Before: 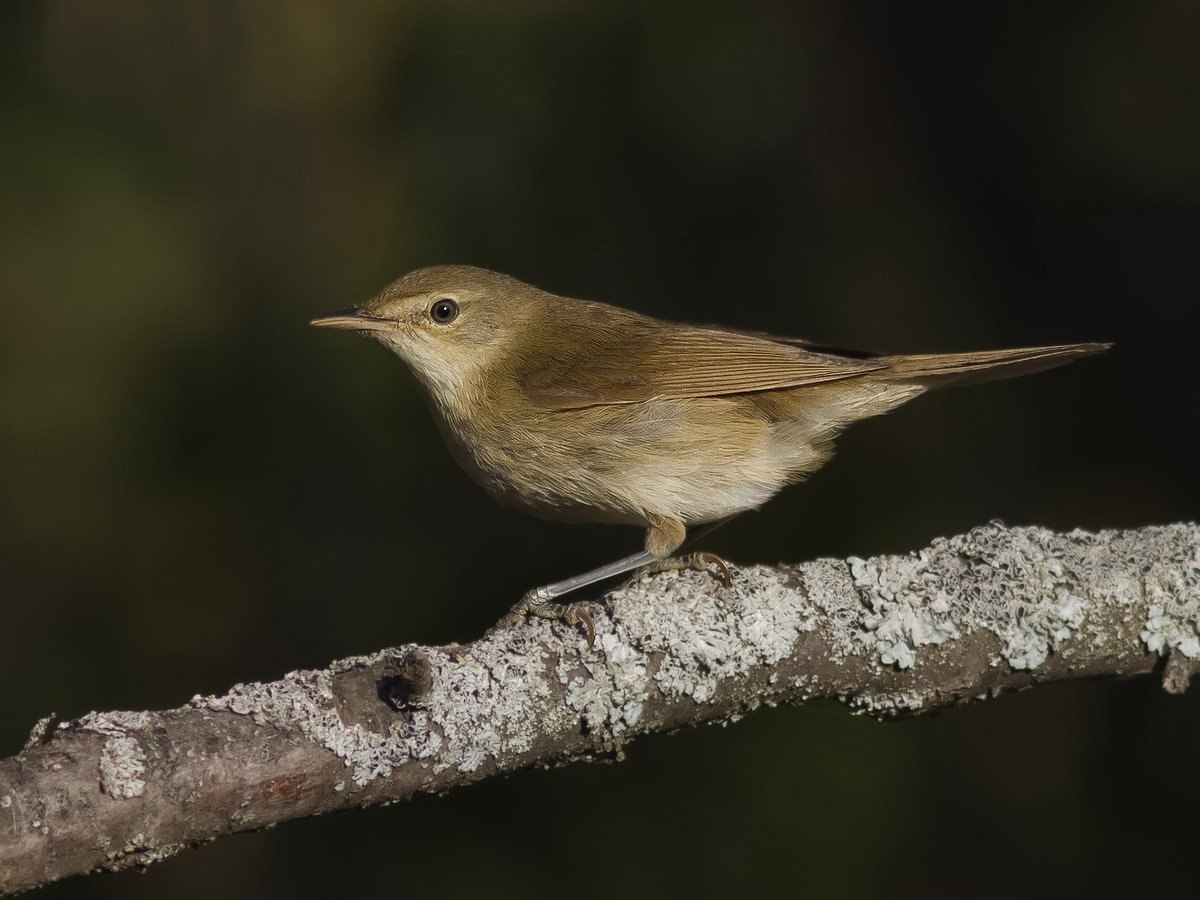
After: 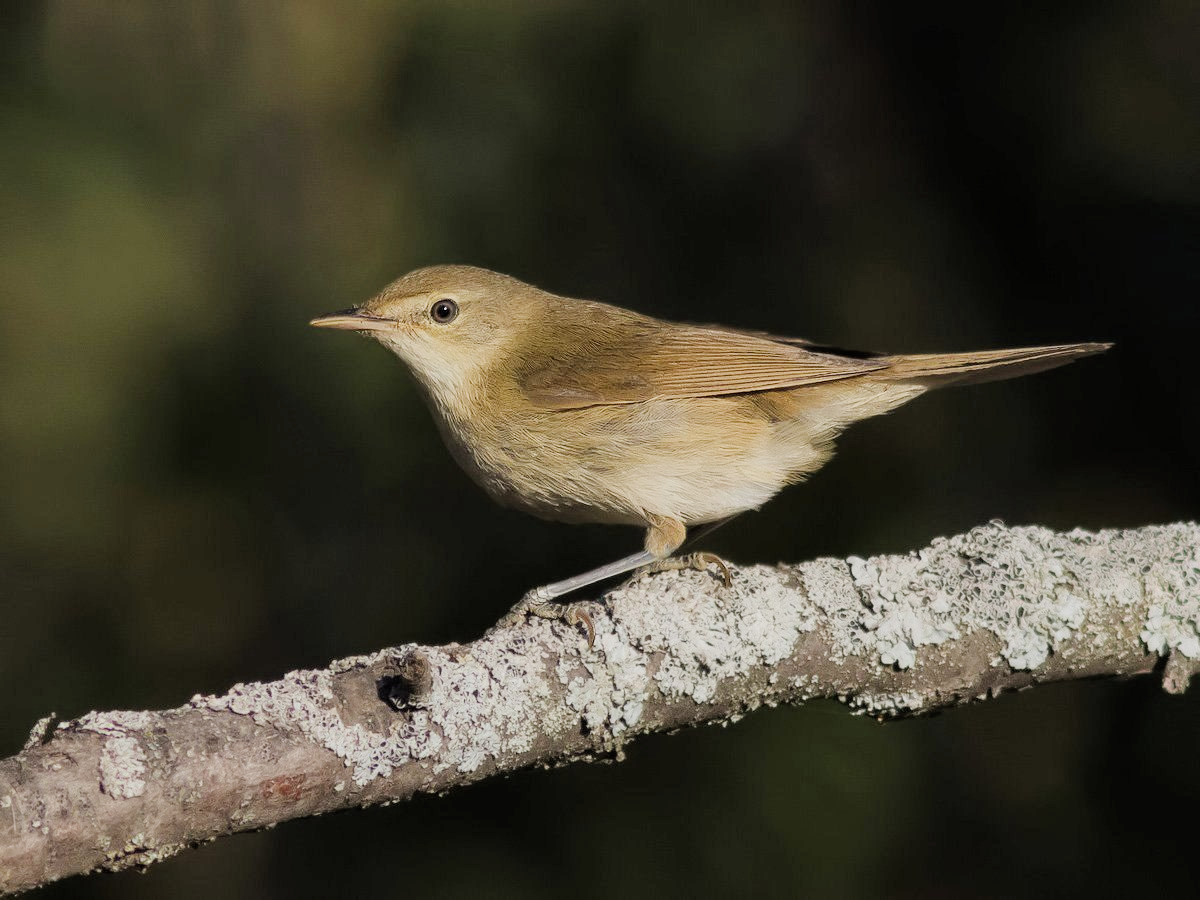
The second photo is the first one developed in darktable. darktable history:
exposure: black level correction 0, exposure 1.199 EV, compensate highlight preservation false
filmic rgb: black relative exposure -6.19 EV, white relative exposure 6.94 EV, hardness 2.25
